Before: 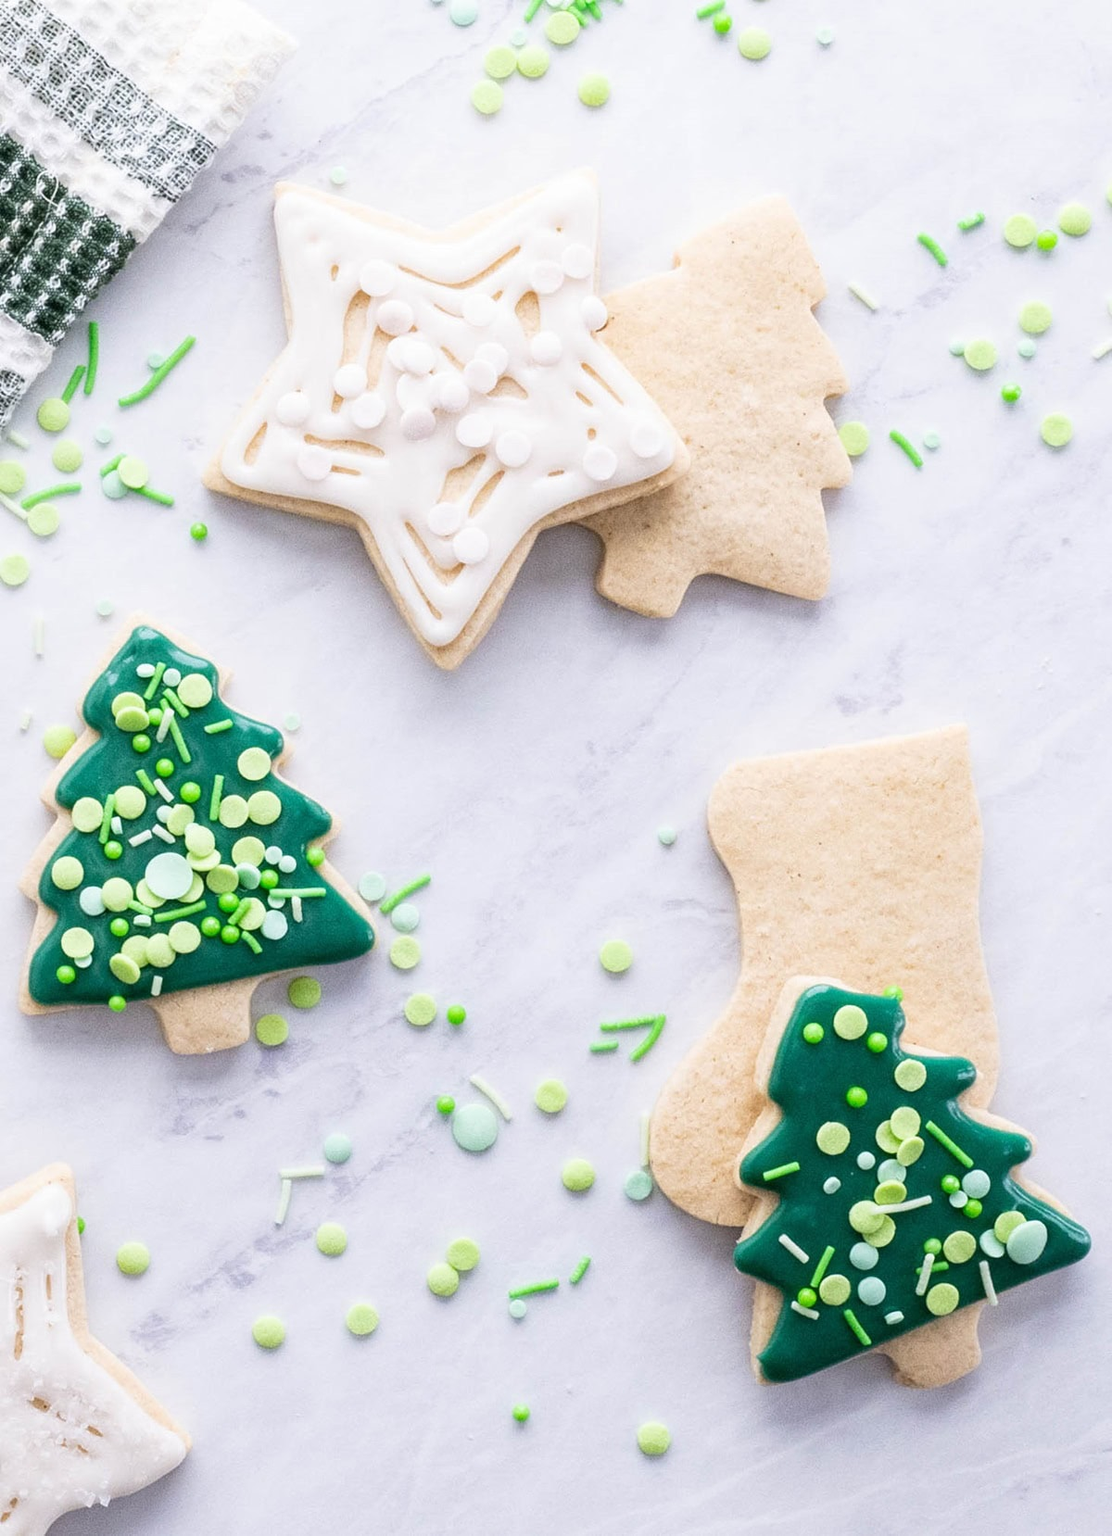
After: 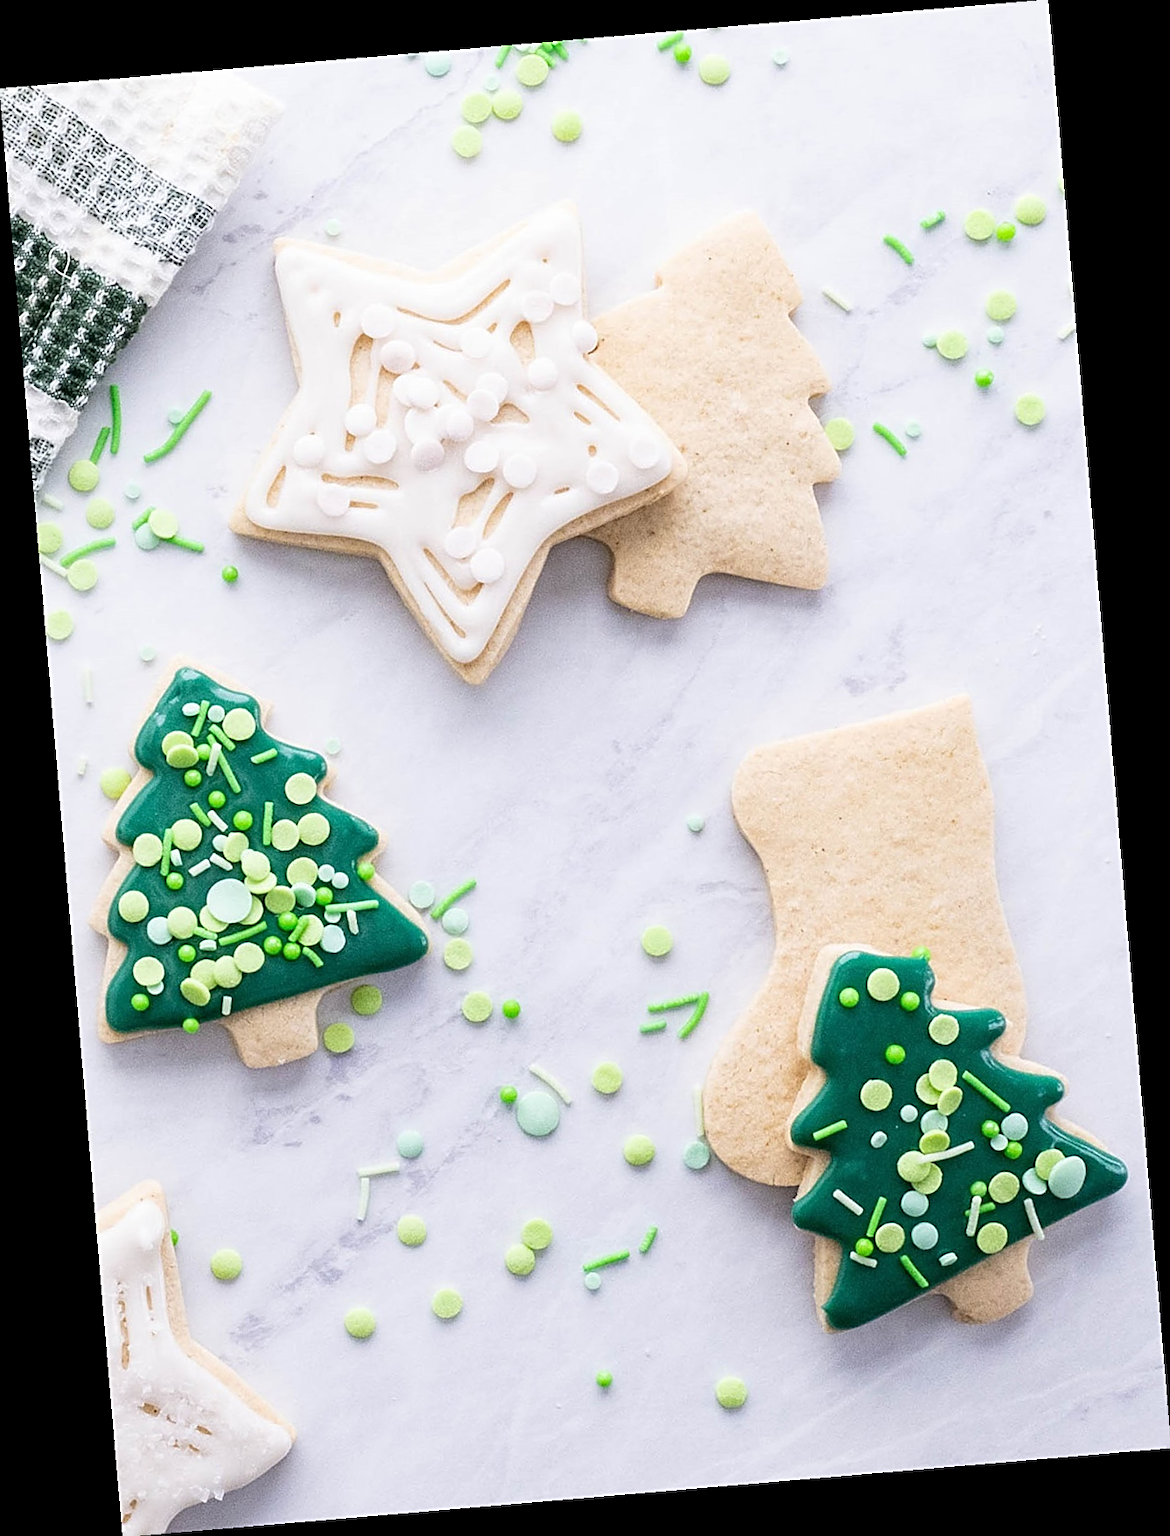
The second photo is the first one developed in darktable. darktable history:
rotate and perspective: rotation -4.86°, automatic cropping off
sharpen: amount 0.55
